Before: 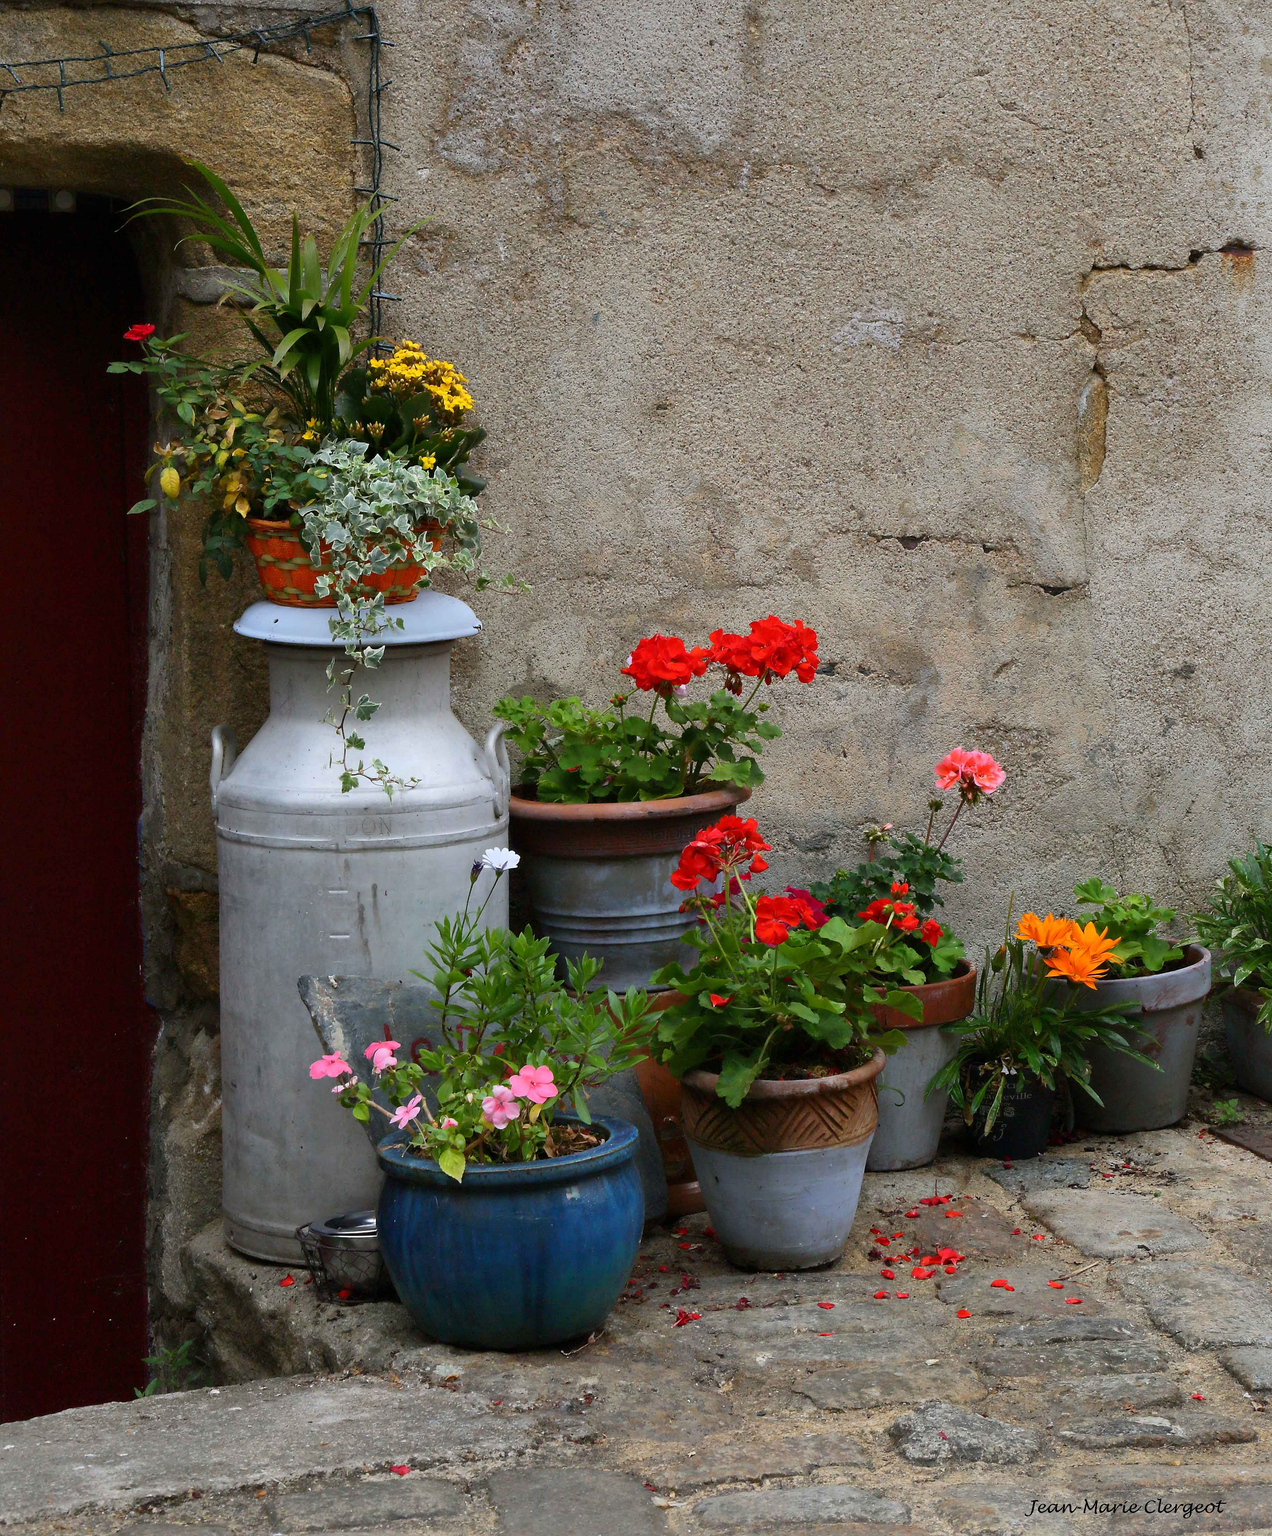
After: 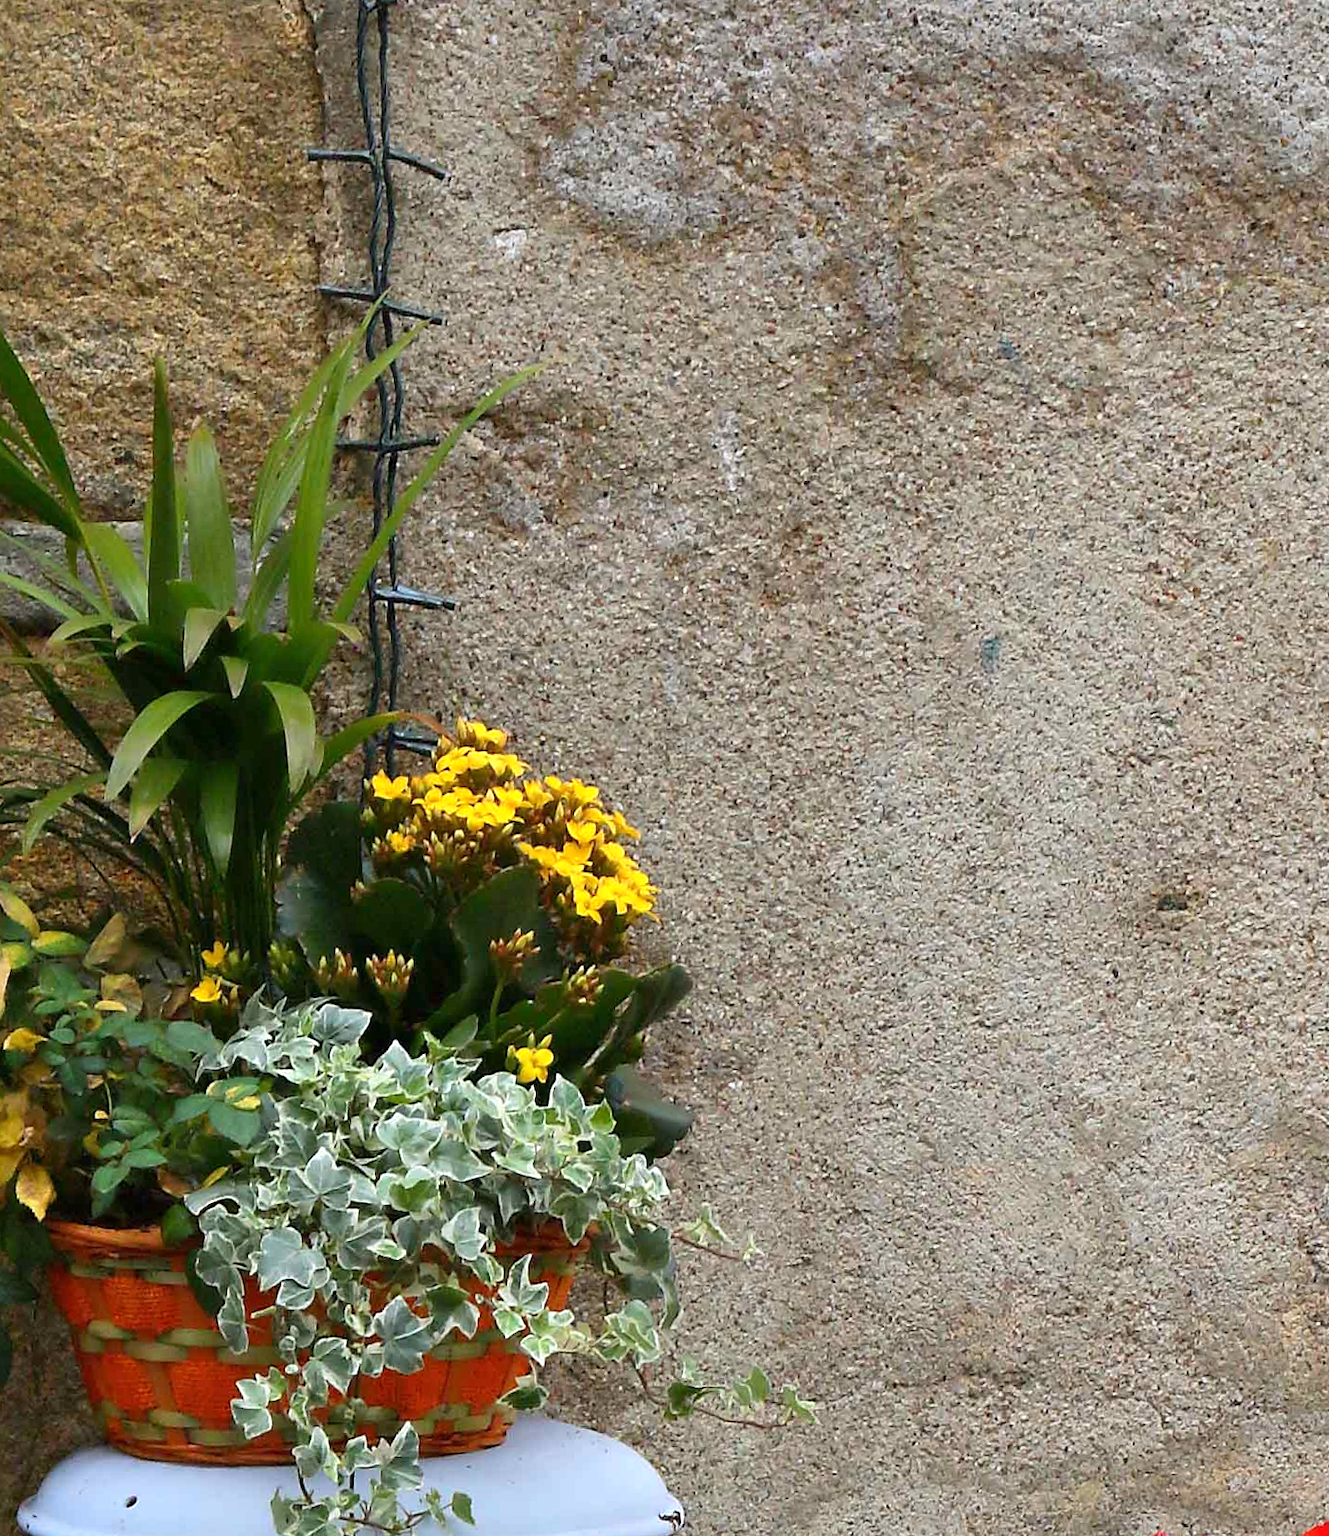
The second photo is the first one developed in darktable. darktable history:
rotate and perspective: rotation 0.074°, lens shift (vertical) 0.096, lens shift (horizontal) -0.041, crop left 0.043, crop right 0.952, crop top 0.024, crop bottom 0.979
crop: left 15.452%, top 5.459%, right 43.956%, bottom 56.62%
exposure: exposure 0.375 EV, compensate highlight preservation false
